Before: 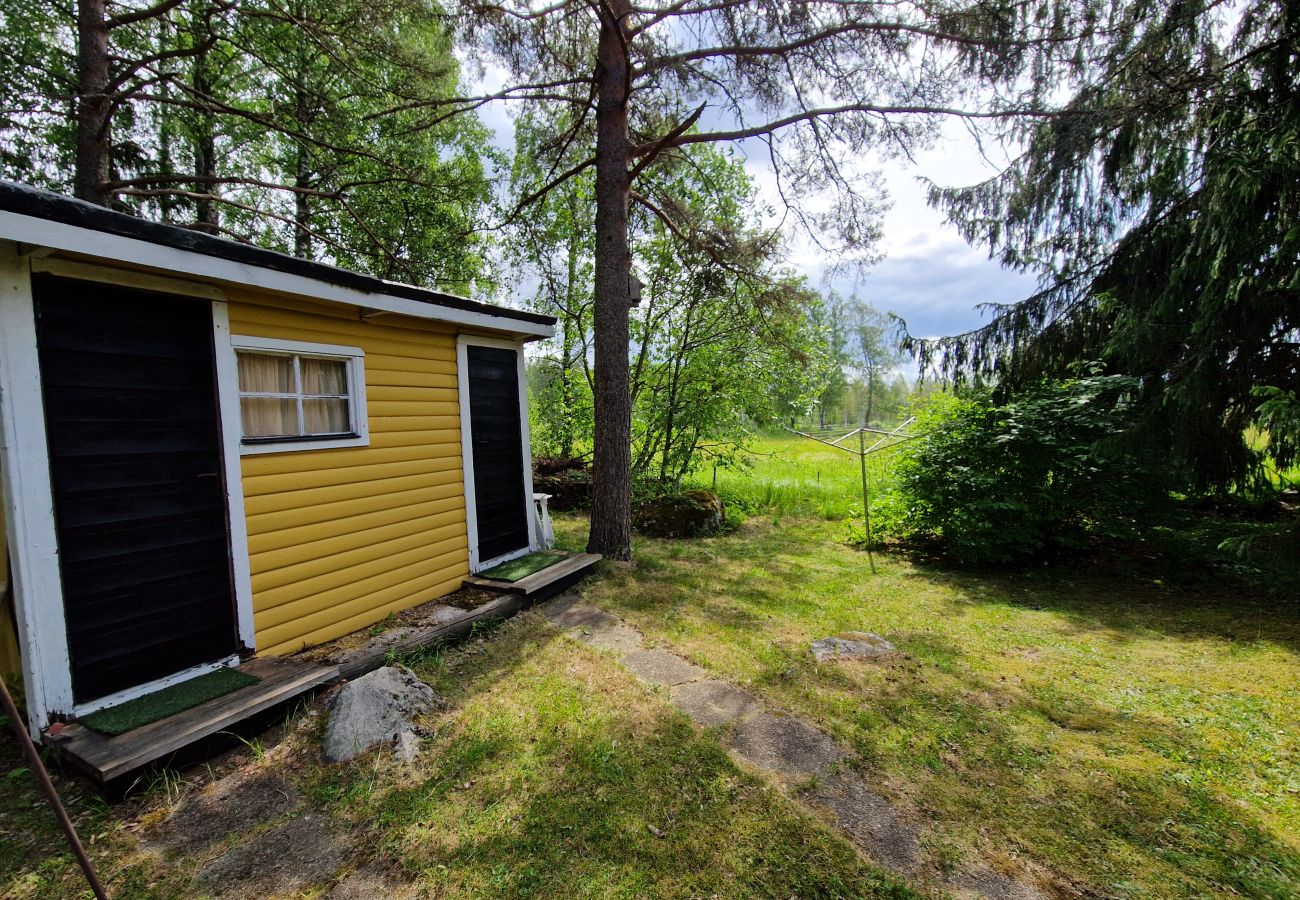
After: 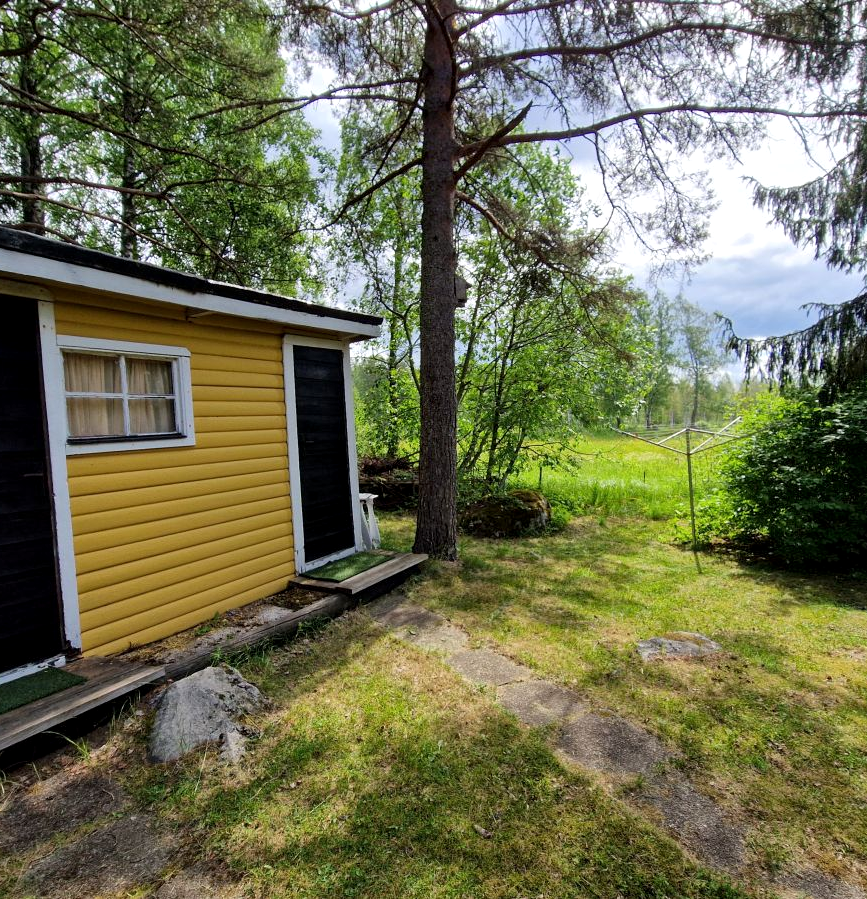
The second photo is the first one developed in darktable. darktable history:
local contrast: highlights 107%, shadows 103%, detail 120%, midtone range 0.2
crop and rotate: left 13.396%, right 19.903%
